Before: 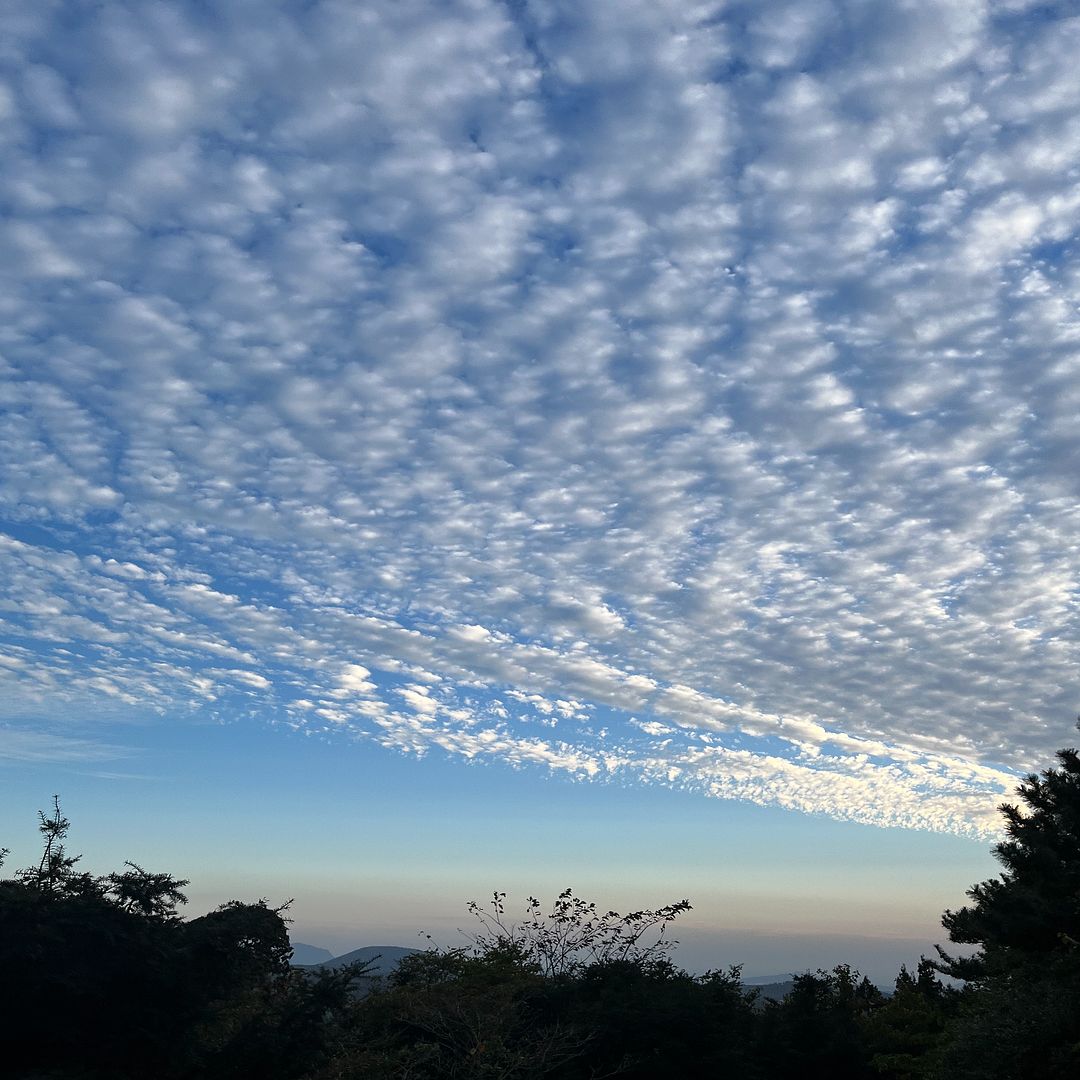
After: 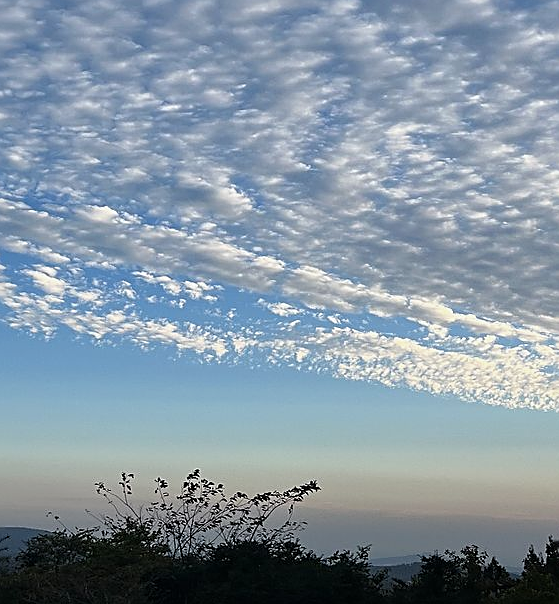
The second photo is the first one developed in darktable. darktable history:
exposure: exposure -0.153 EV, compensate highlight preservation false
sharpen: on, module defaults
crop: left 34.479%, top 38.822%, right 13.718%, bottom 5.172%
